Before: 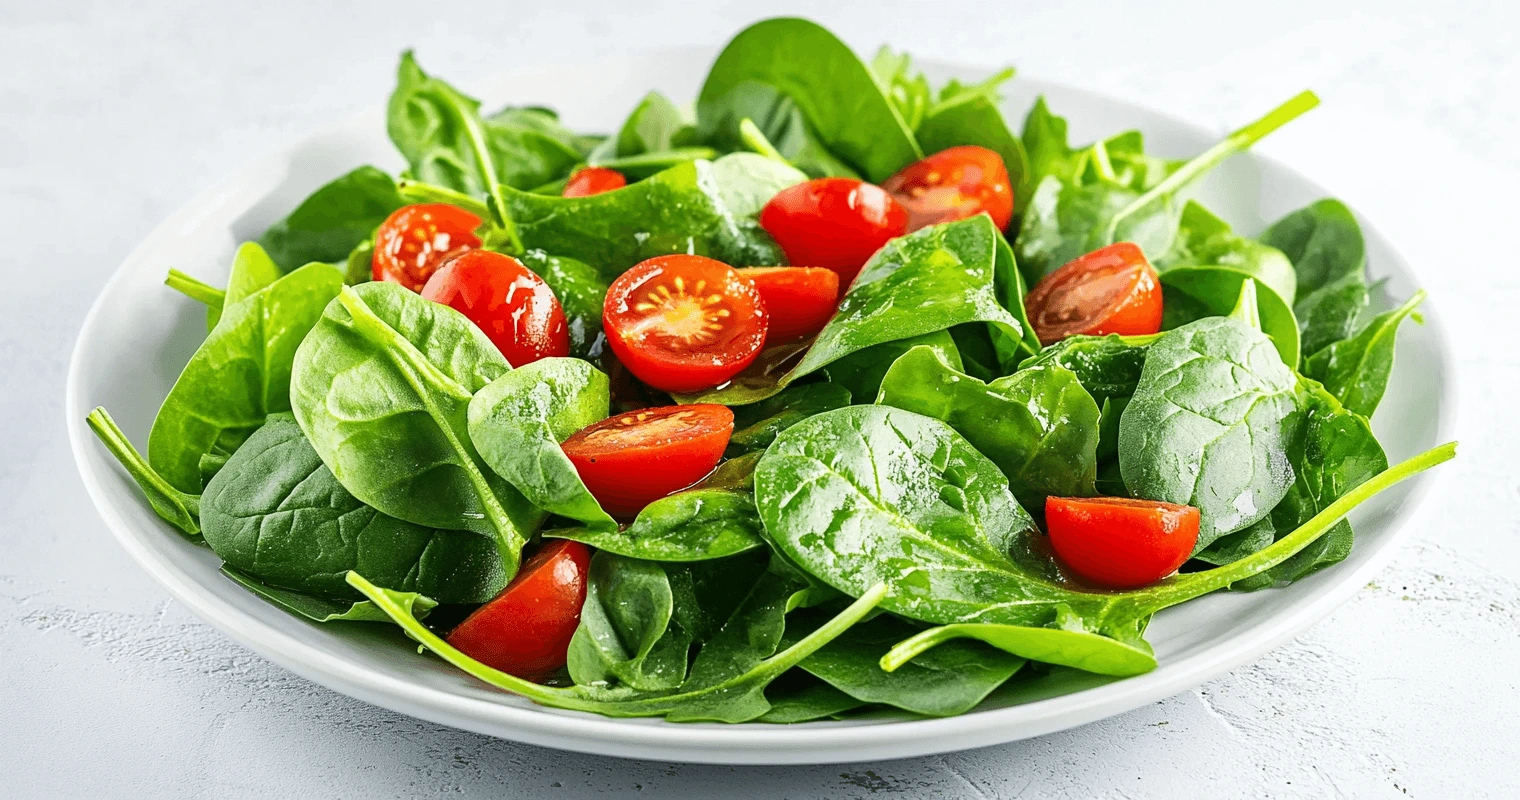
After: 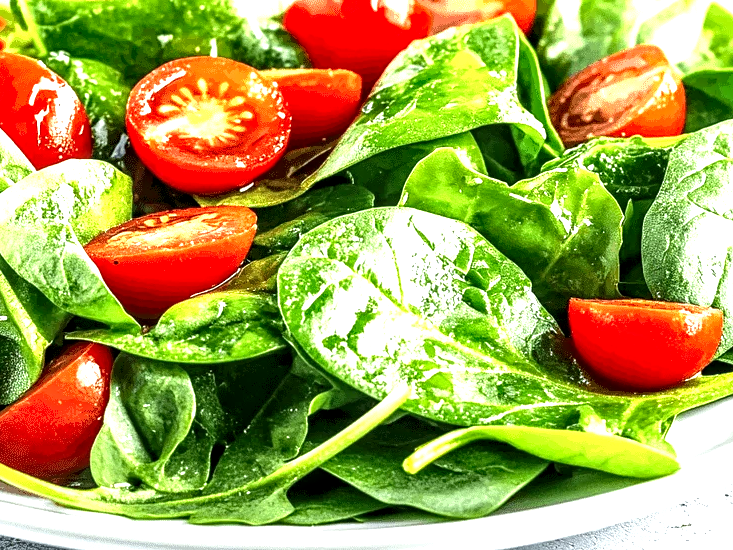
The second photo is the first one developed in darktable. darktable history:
crop: left 31.387%, top 24.763%, right 20.361%, bottom 6.38%
local contrast: highlights 21%, shadows 71%, detail 170%
exposure: exposure 1.136 EV, compensate highlight preservation false
